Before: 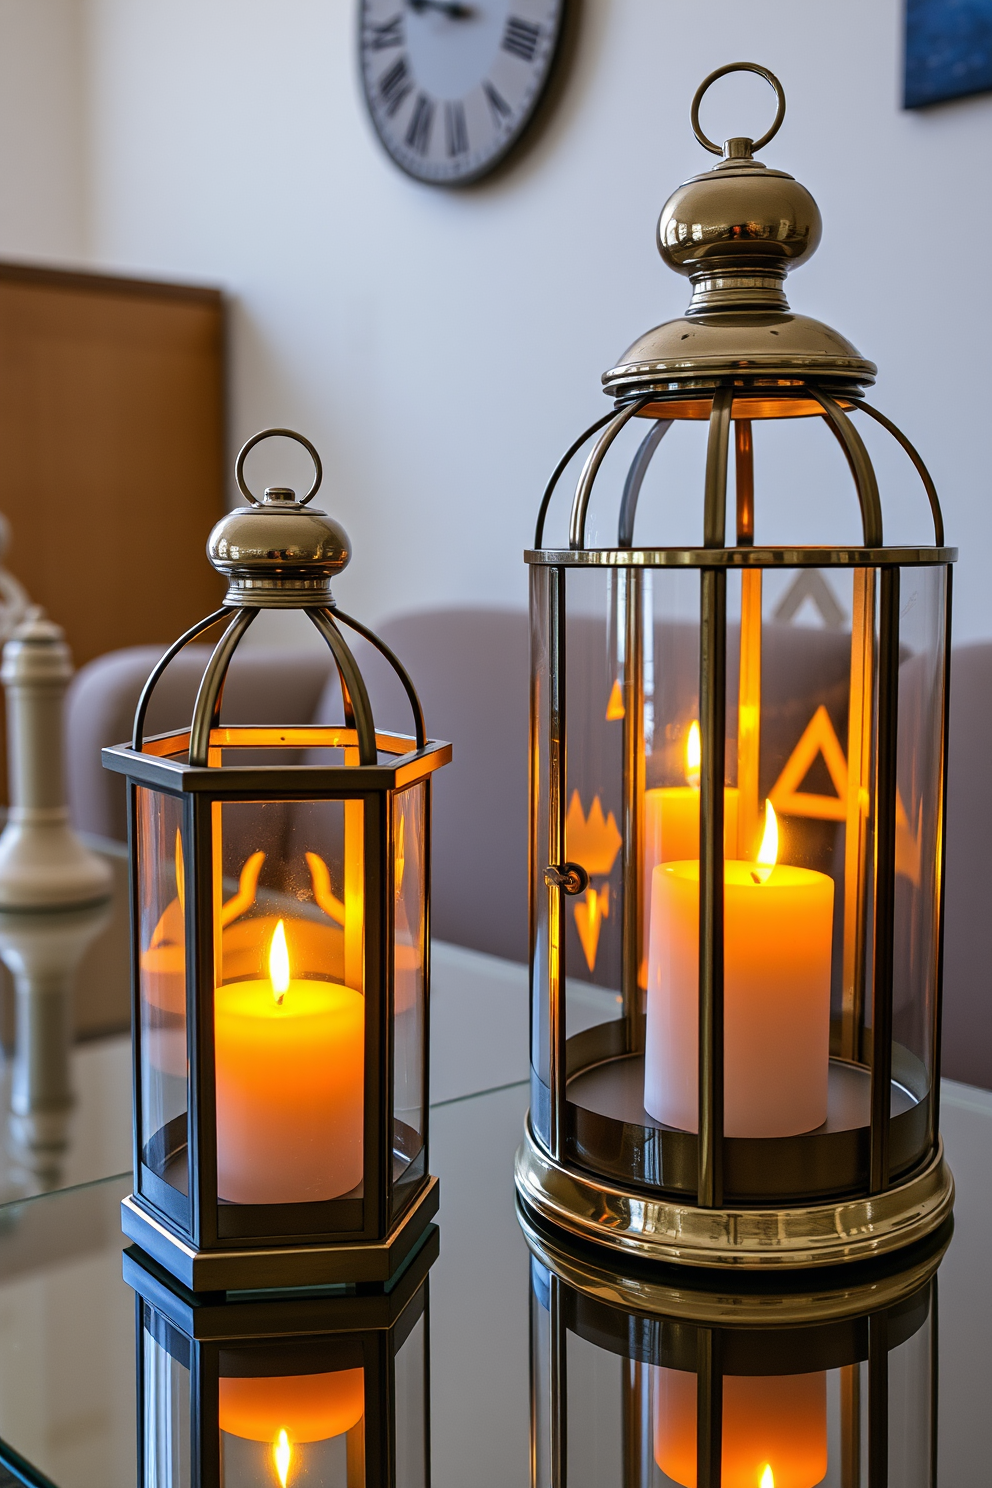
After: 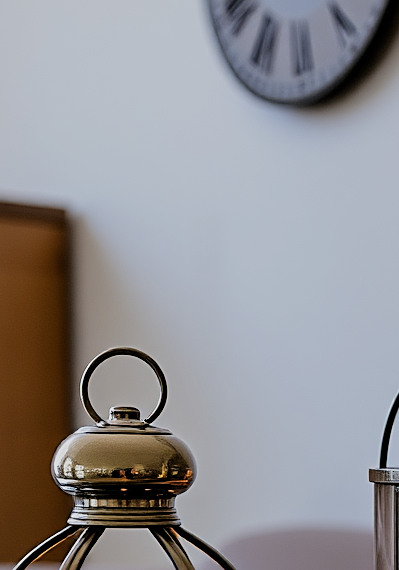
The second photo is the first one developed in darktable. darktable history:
filmic rgb: black relative exposure -4.85 EV, white relative exposure 4.05 EV, hardness 2.78
crop: left 15.651%, top 5.448%, right 44.041%, bottom 56.194%
sharpen: on, module defaults
